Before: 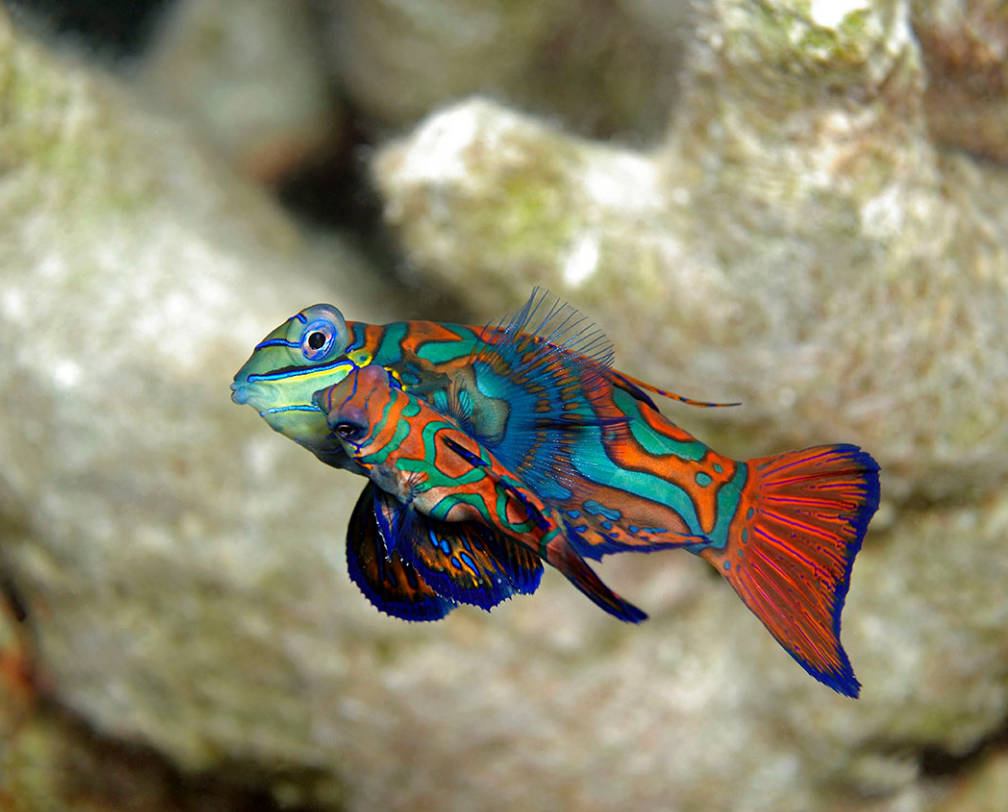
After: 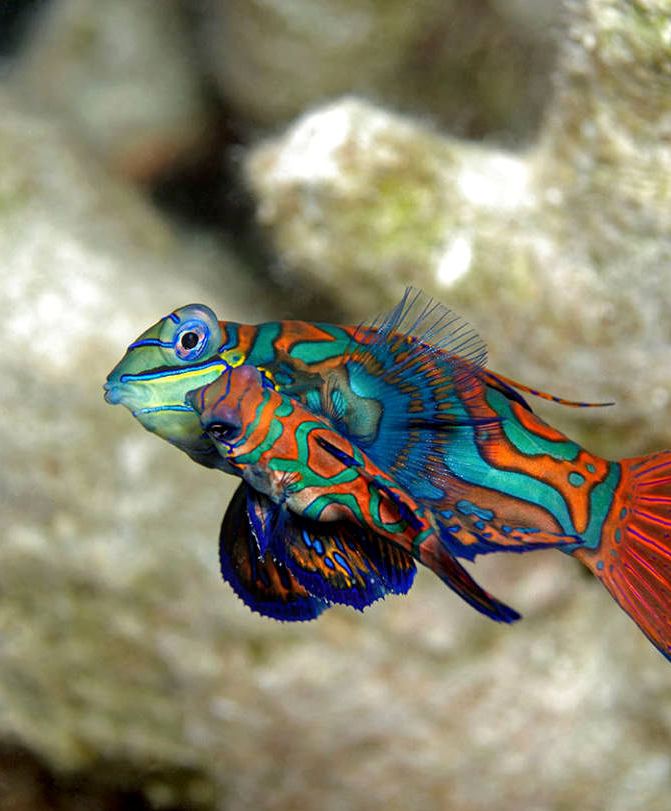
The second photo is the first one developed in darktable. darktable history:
crop and rotate: left 12.648%, right 20.685%
local contrast: on, module defaults
